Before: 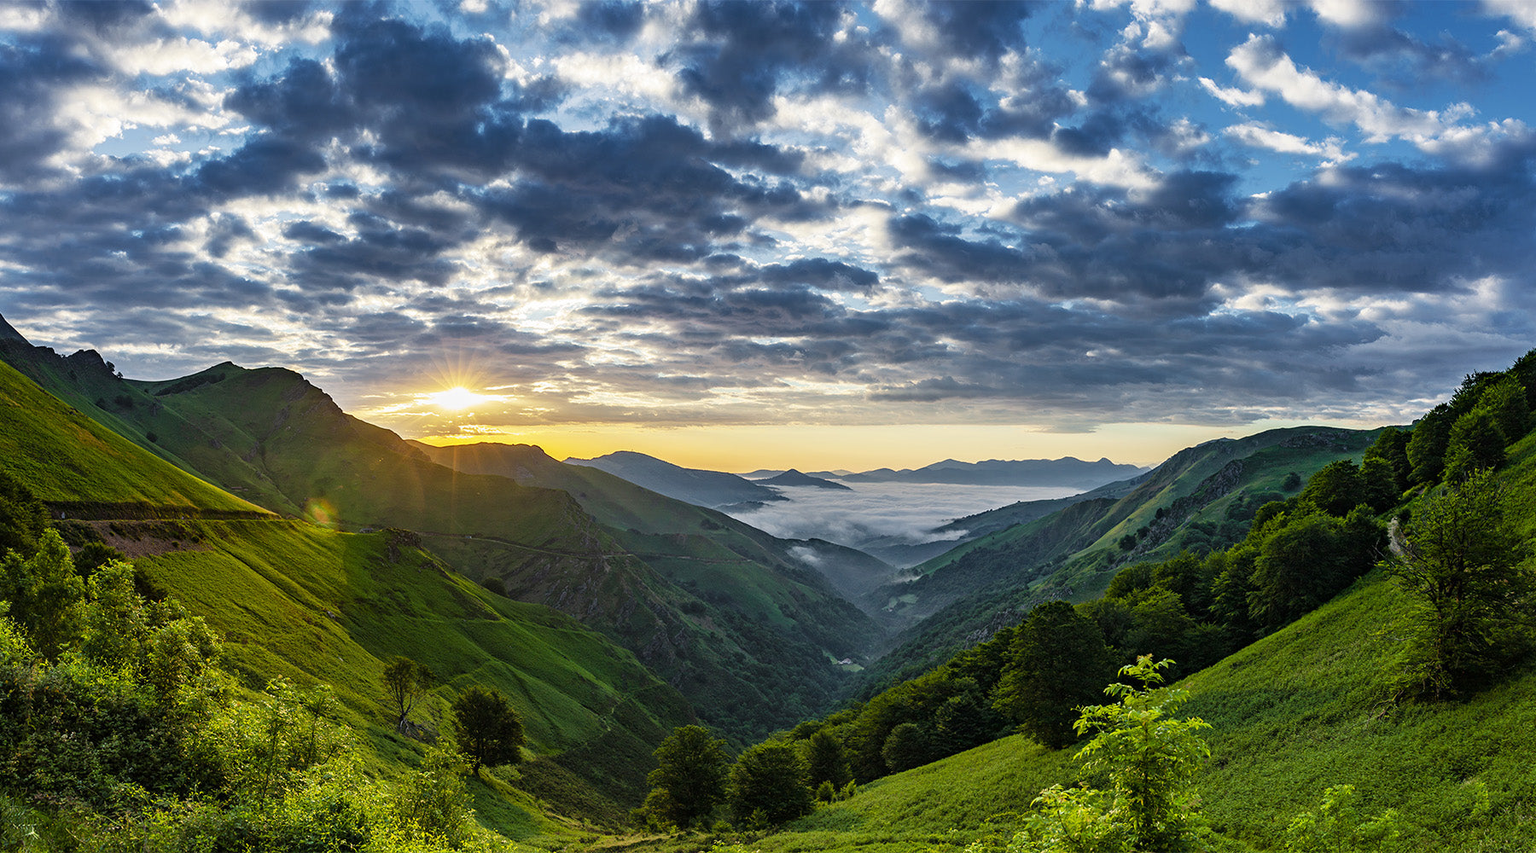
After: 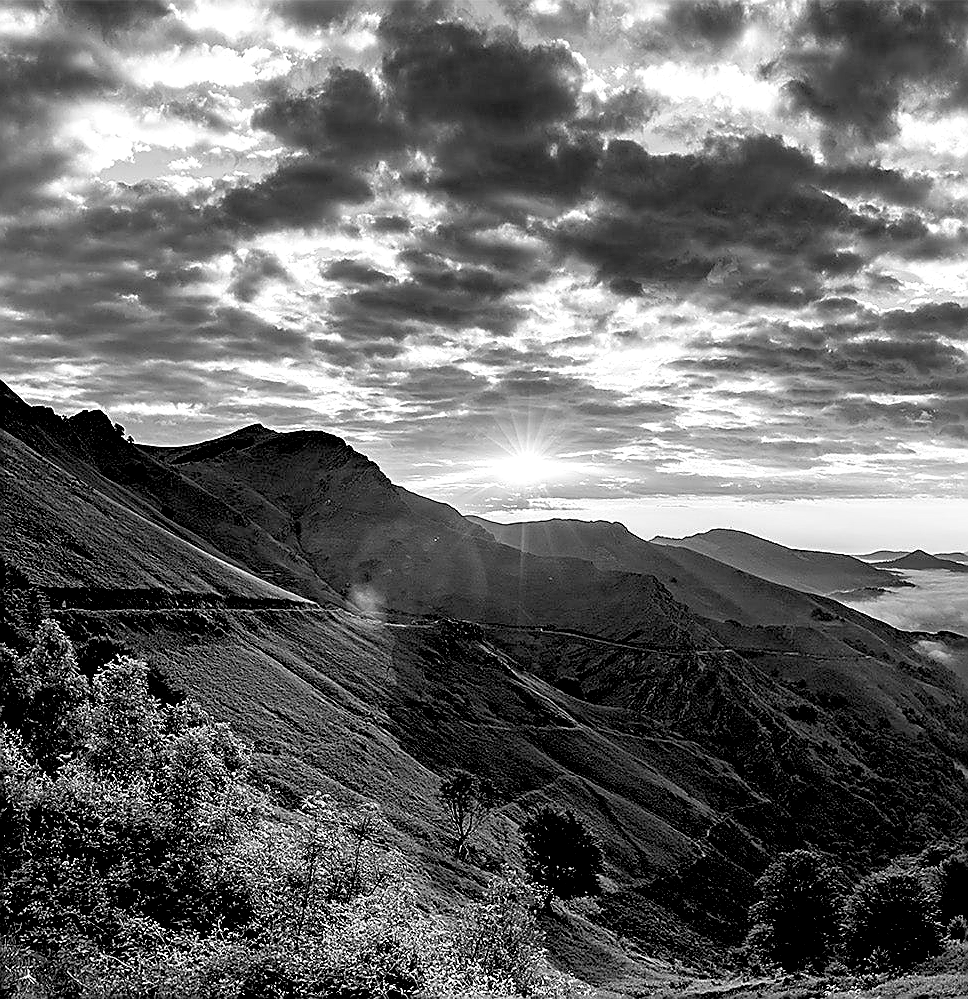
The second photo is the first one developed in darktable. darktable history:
exposure: black level correction 0.031, exposure 0.304 EV, compensate highlight preservation false
crop: left 0.587%, right 45.588%, bottom 0.086%
monochrome: on, module defaults
sharpen: radius 1.4, amount 1.25, threshold 0.7
